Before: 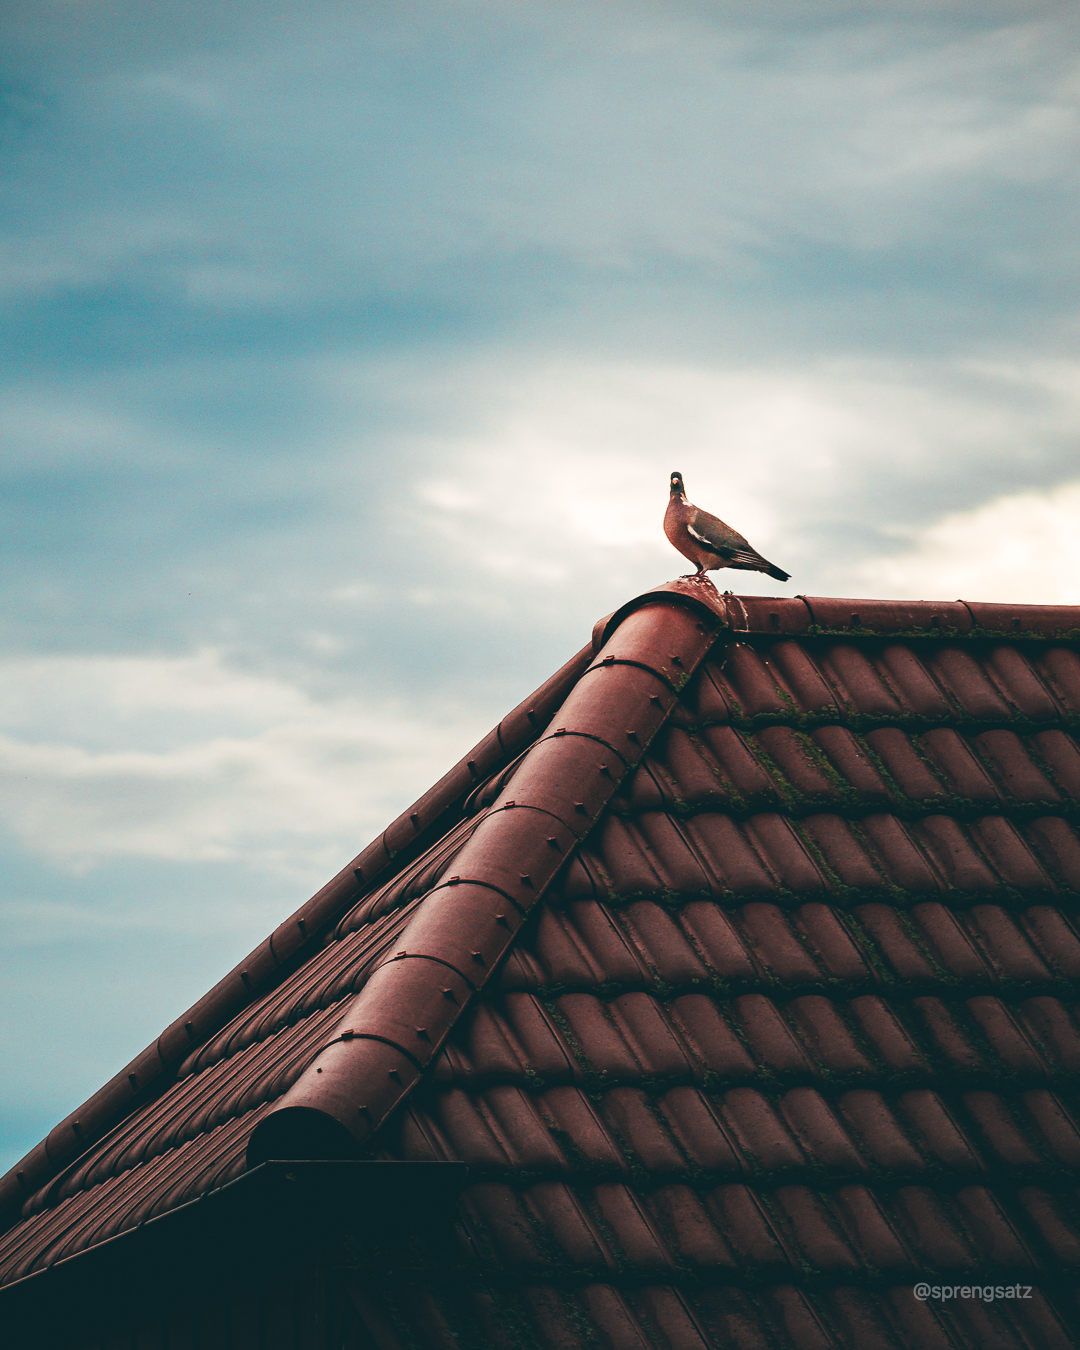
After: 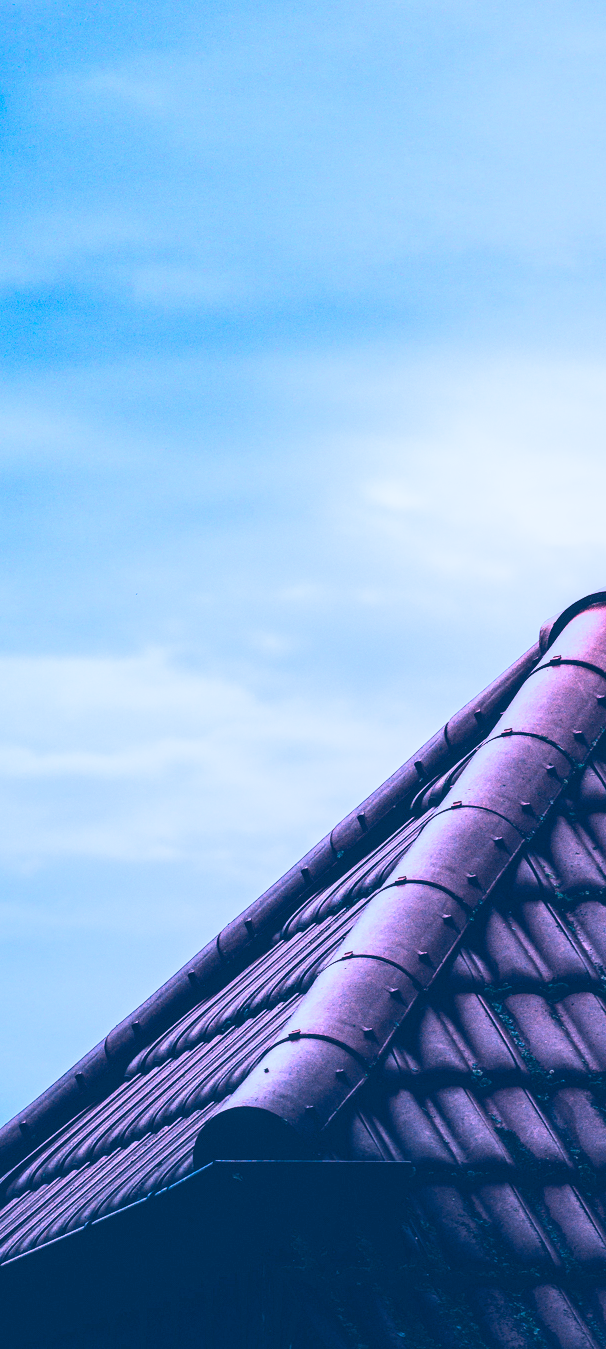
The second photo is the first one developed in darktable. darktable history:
exposure: black level correction 0, exposure 0.889 EV, compensate highlight preservation false
crop: left 4.97%, right 38.872%
filmic rgb: black relative exposure -5 EV, white relative exposure 3.99 EV, hardness 2.89, contrast 1.301
color calibration: illuminant custom, x 0.461, y 0.428, temperature 2632.83 K
local contrast: detail 130%
contrast brightness saturation: contrast 0.201, brightness 0.169, saturation 0.222
